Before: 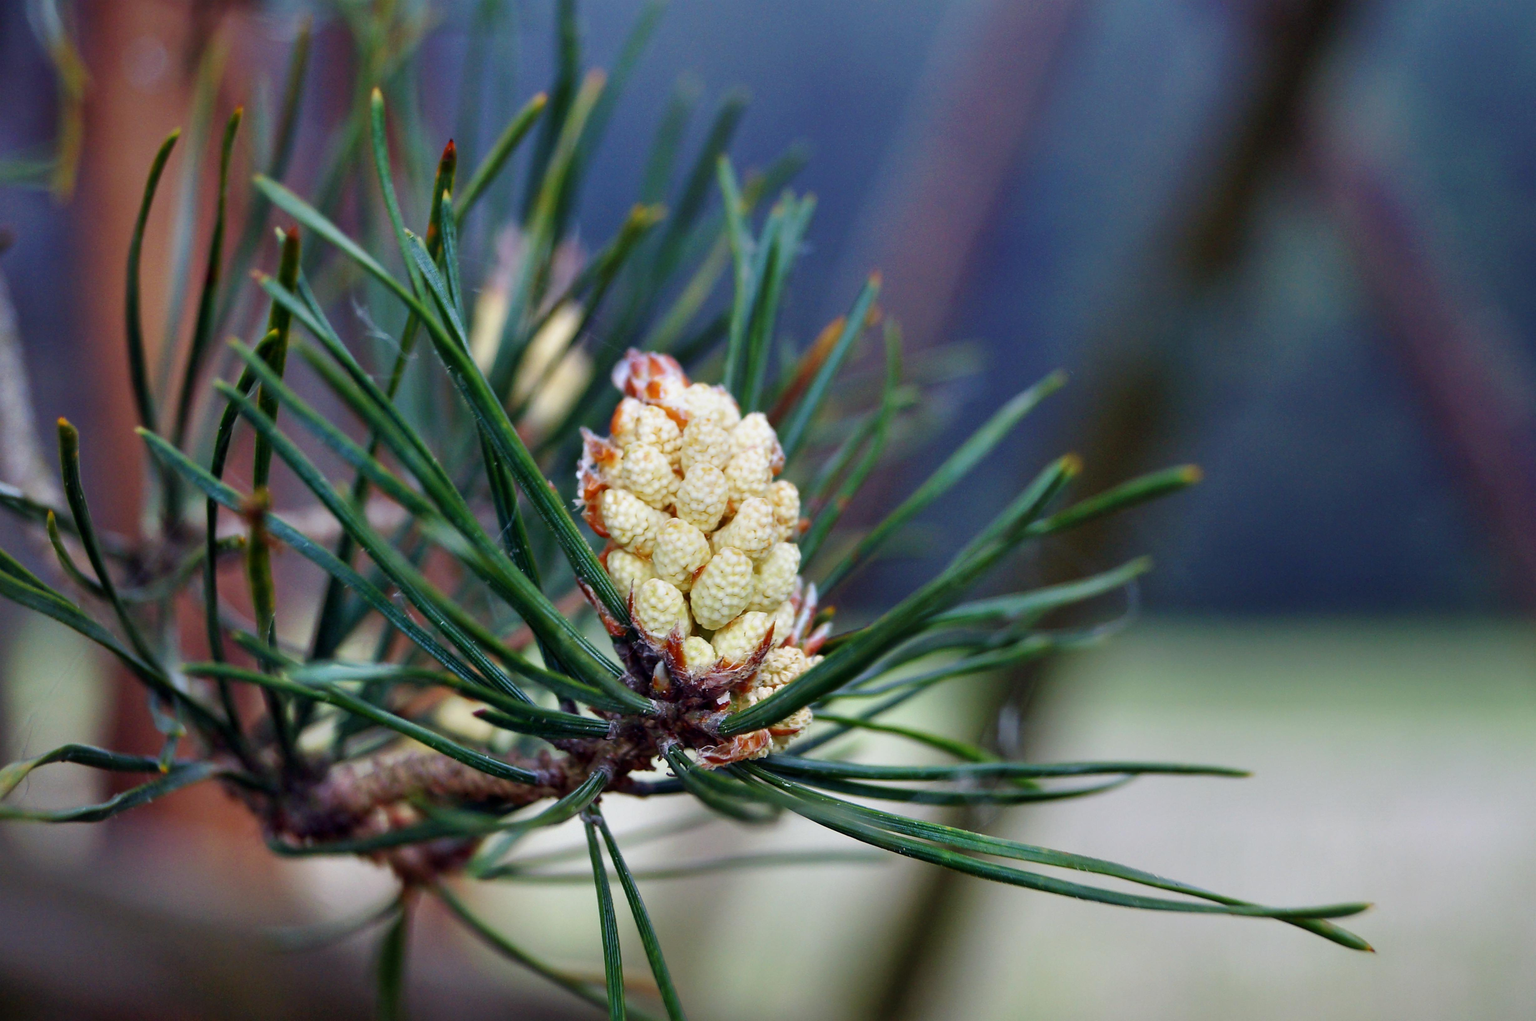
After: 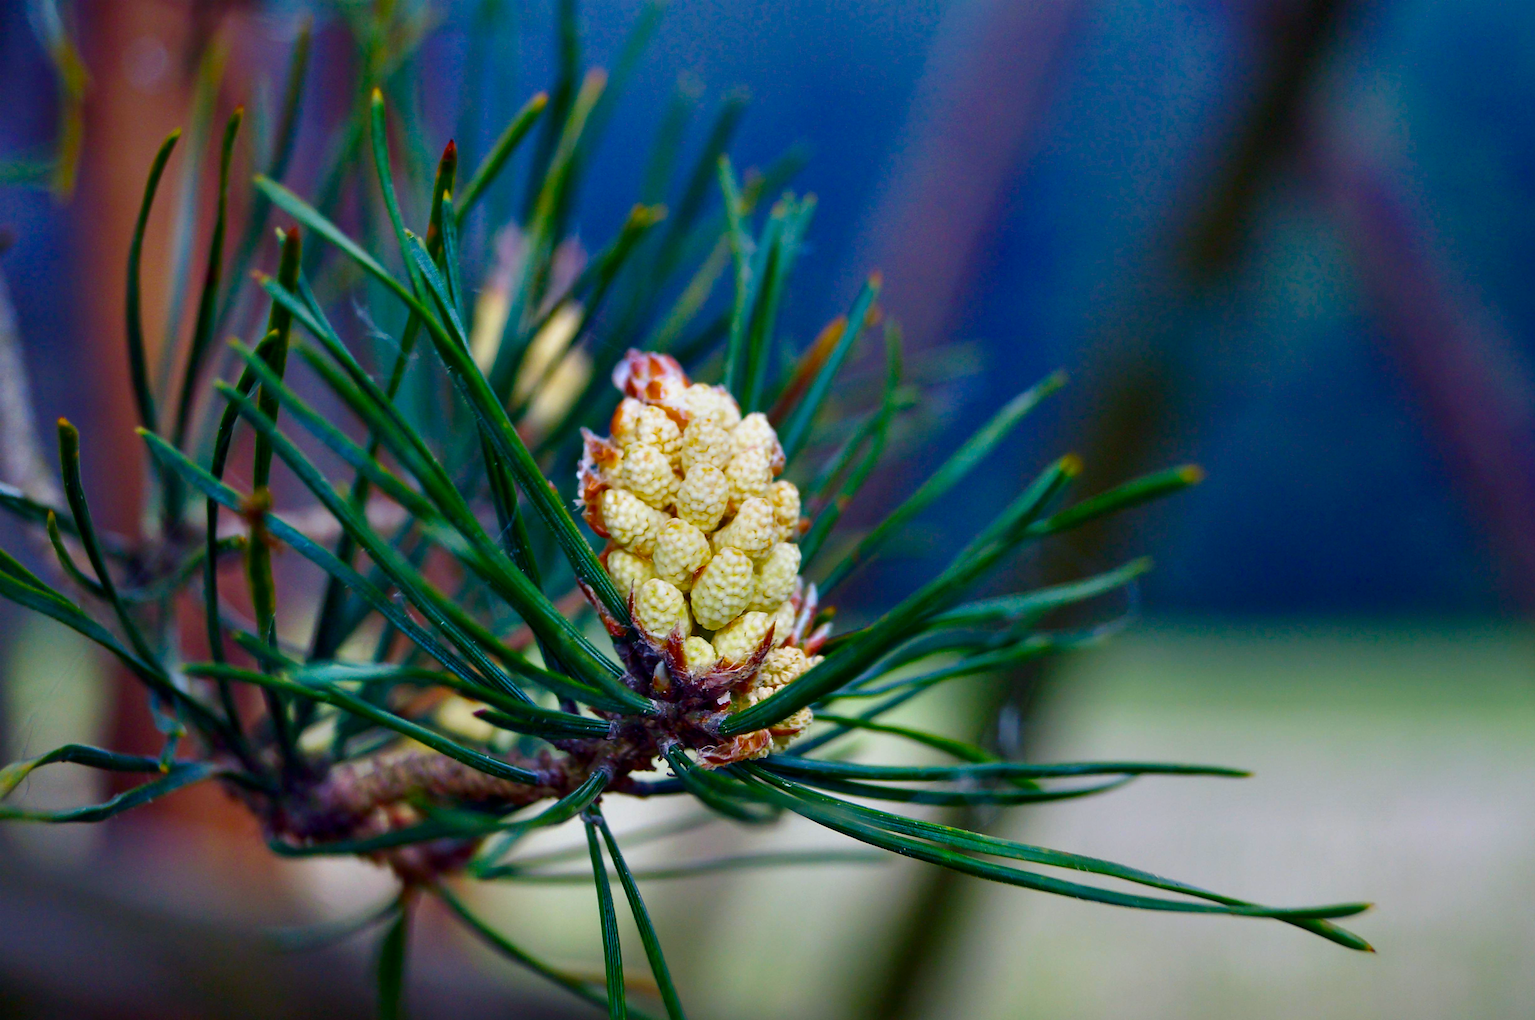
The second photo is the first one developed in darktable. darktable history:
color balance rgb: shadows lift › chroma 7.263%, shadows lift › hue 245.31°, perceptual saturation grading › global saturation 19.789%, global vibrance 41.448%
contrast brightness saturation: brightness -0.098
